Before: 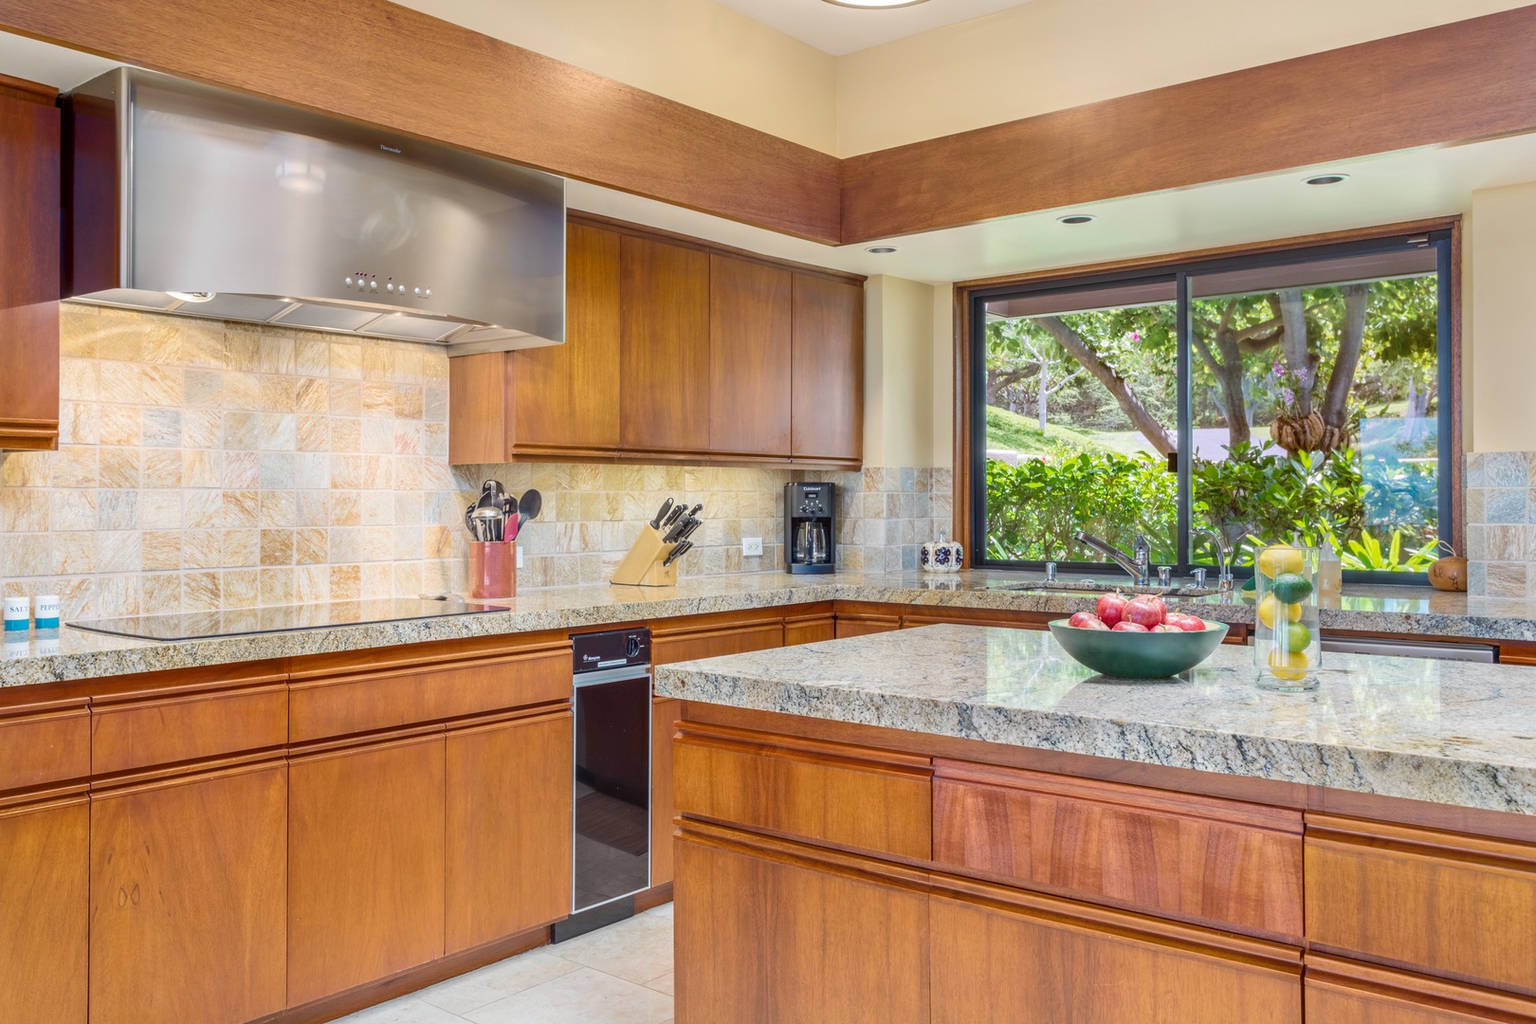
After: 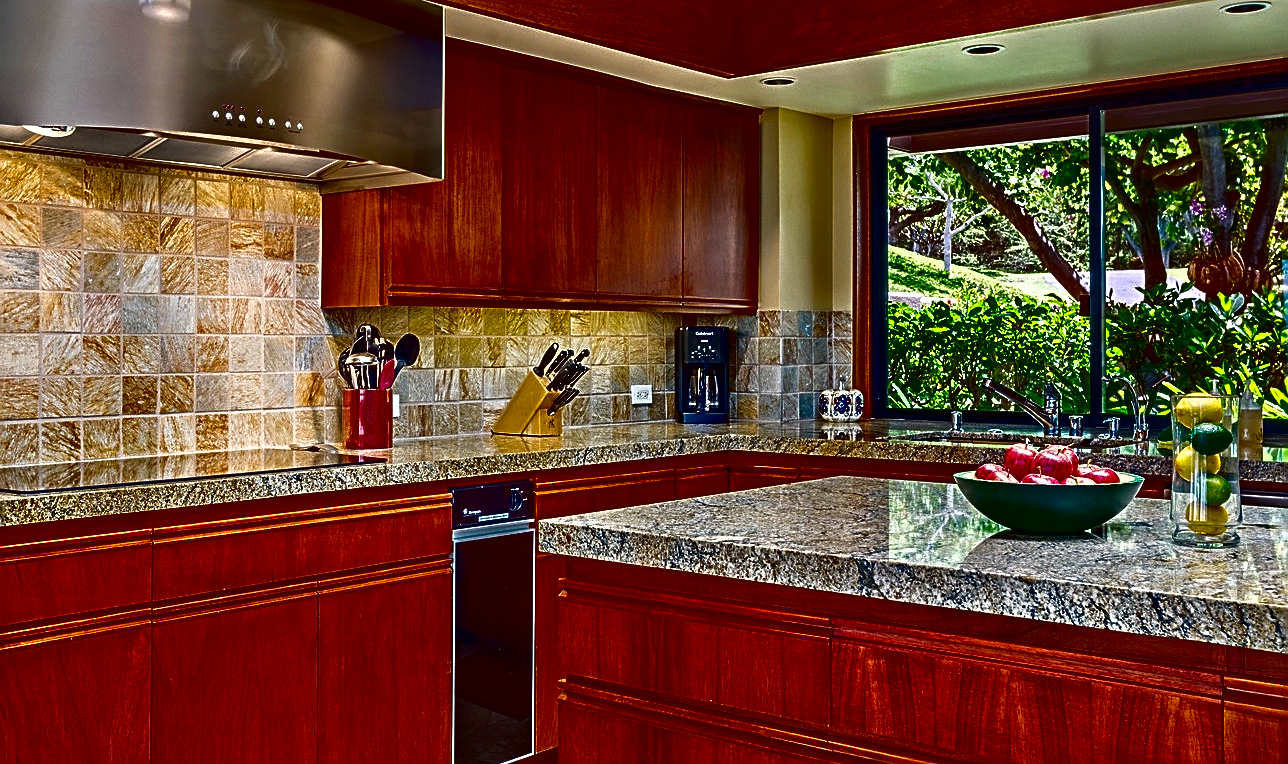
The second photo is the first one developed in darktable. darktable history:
contrast equalizer: octaves 7, y [[0.5, 0.542, 0.583, 0.625, 0.667, 0.708], [0.5 ×6], [0.5 ×6], [0 ×6], [0 ×6]]
contrast brightness saturation: brightness -0.999, saturation 0.986
crop: left 9.437%, top 16.917%, right 11.018%, bottom 12.308%
sharpen: amount 0.589
shadows and highlights: shadows 1.81, highlights 41.99
